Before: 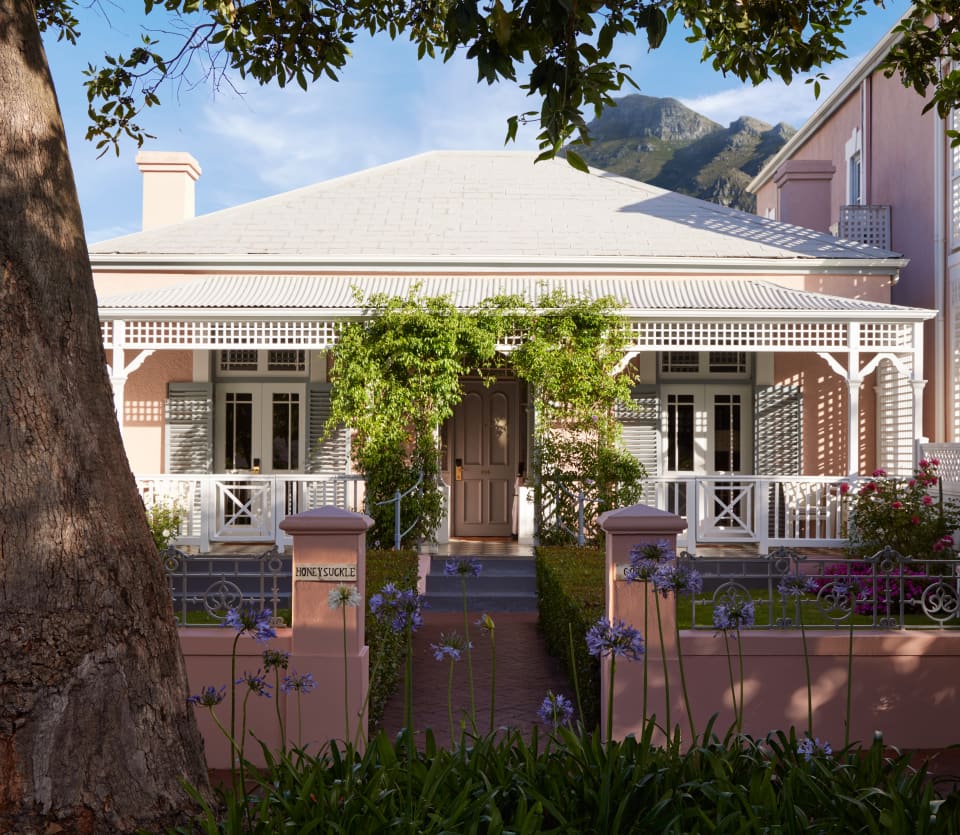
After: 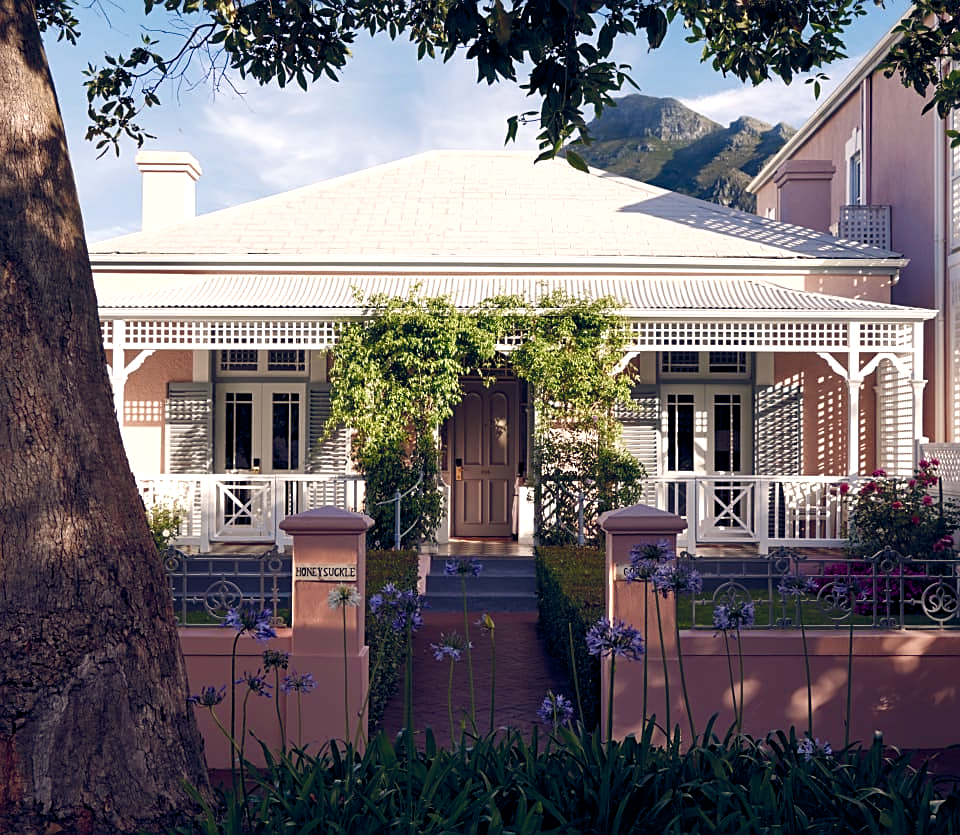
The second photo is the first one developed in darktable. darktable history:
sharpen: on, module defaults
color balance rgb: highlights gain › chroma 2.94%, highlights gain › hue 60.57°, global offset › chroma 0.25%, global offset › hue 256.52°, perceptual saturation grading › global saturation 20%, perceptual saturation grading › highlights -50%, perceptual saturation grading › shadows 30%, contrast 15%
